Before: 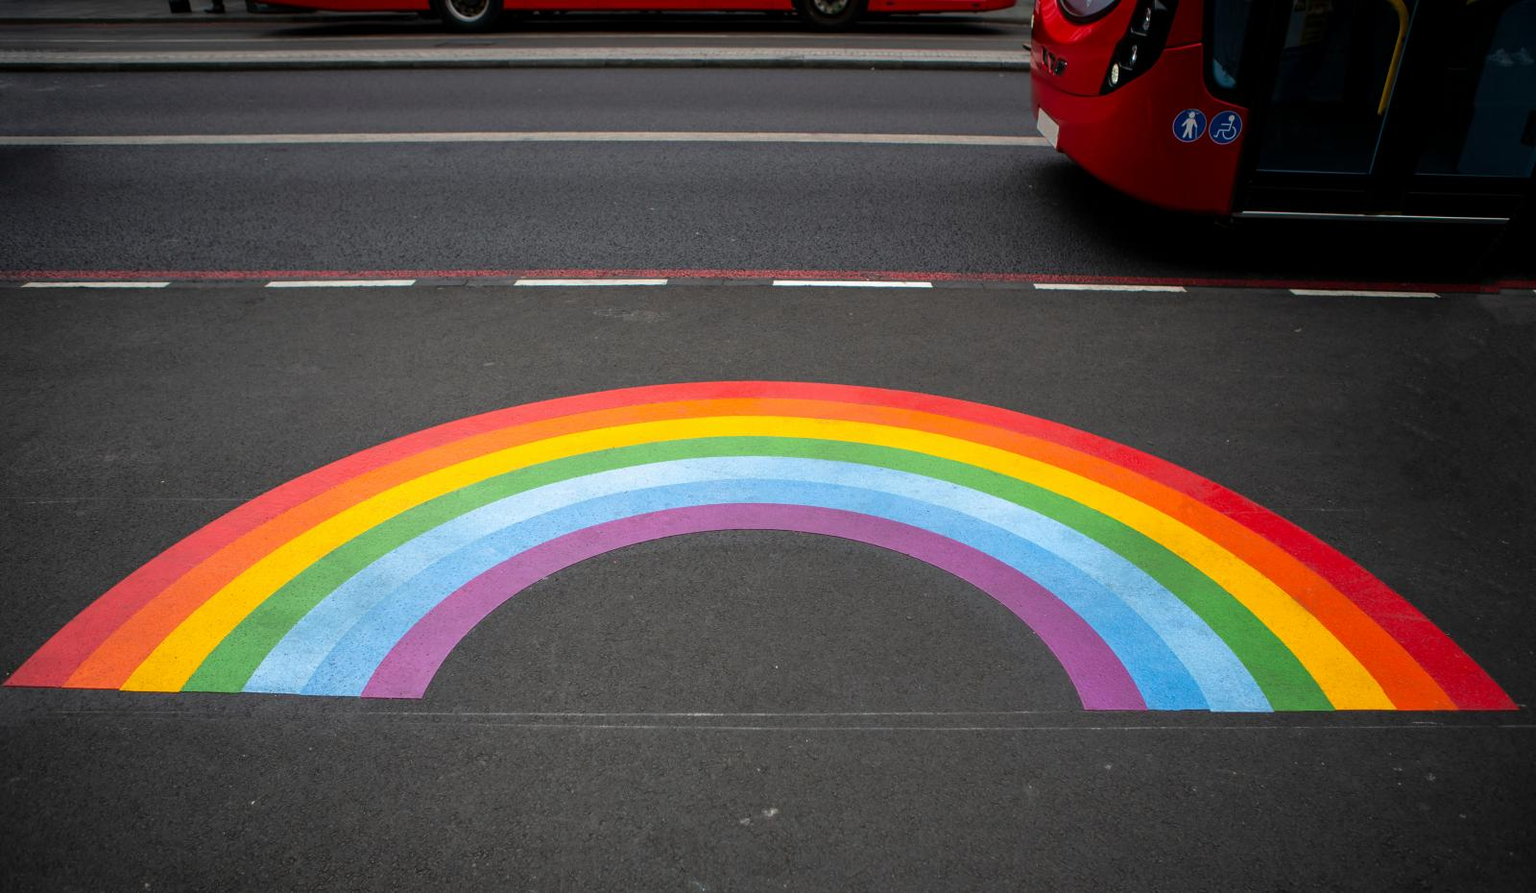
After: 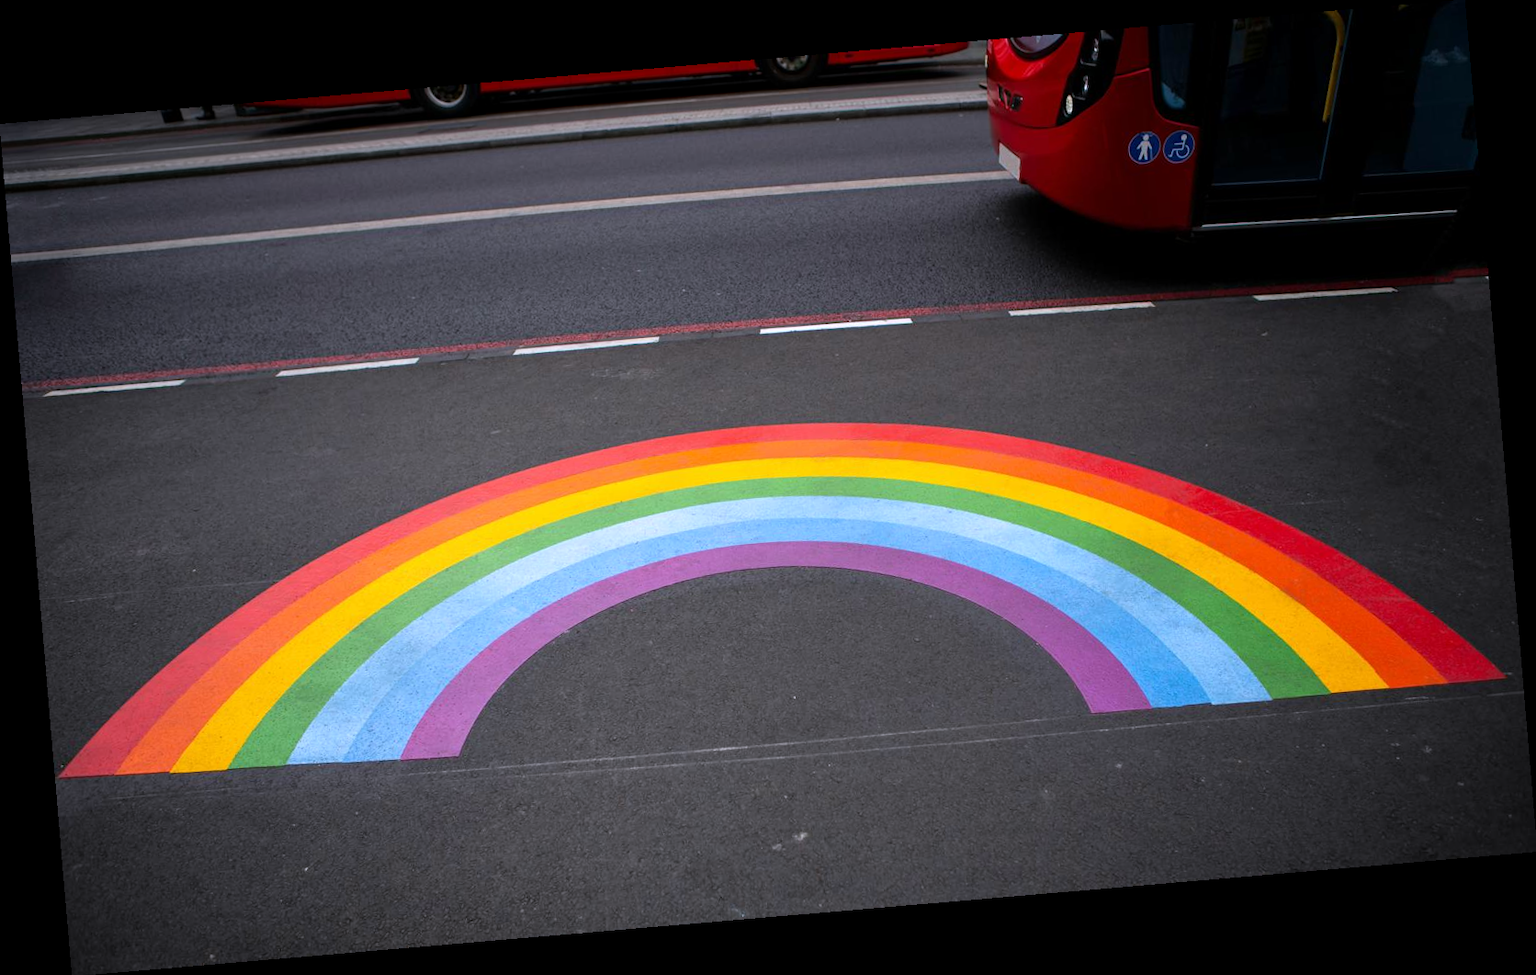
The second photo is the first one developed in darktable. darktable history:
rotate and perspective: rotation -4.86°, automatic cropping off
white balance: red 1.004, blue 1.096
